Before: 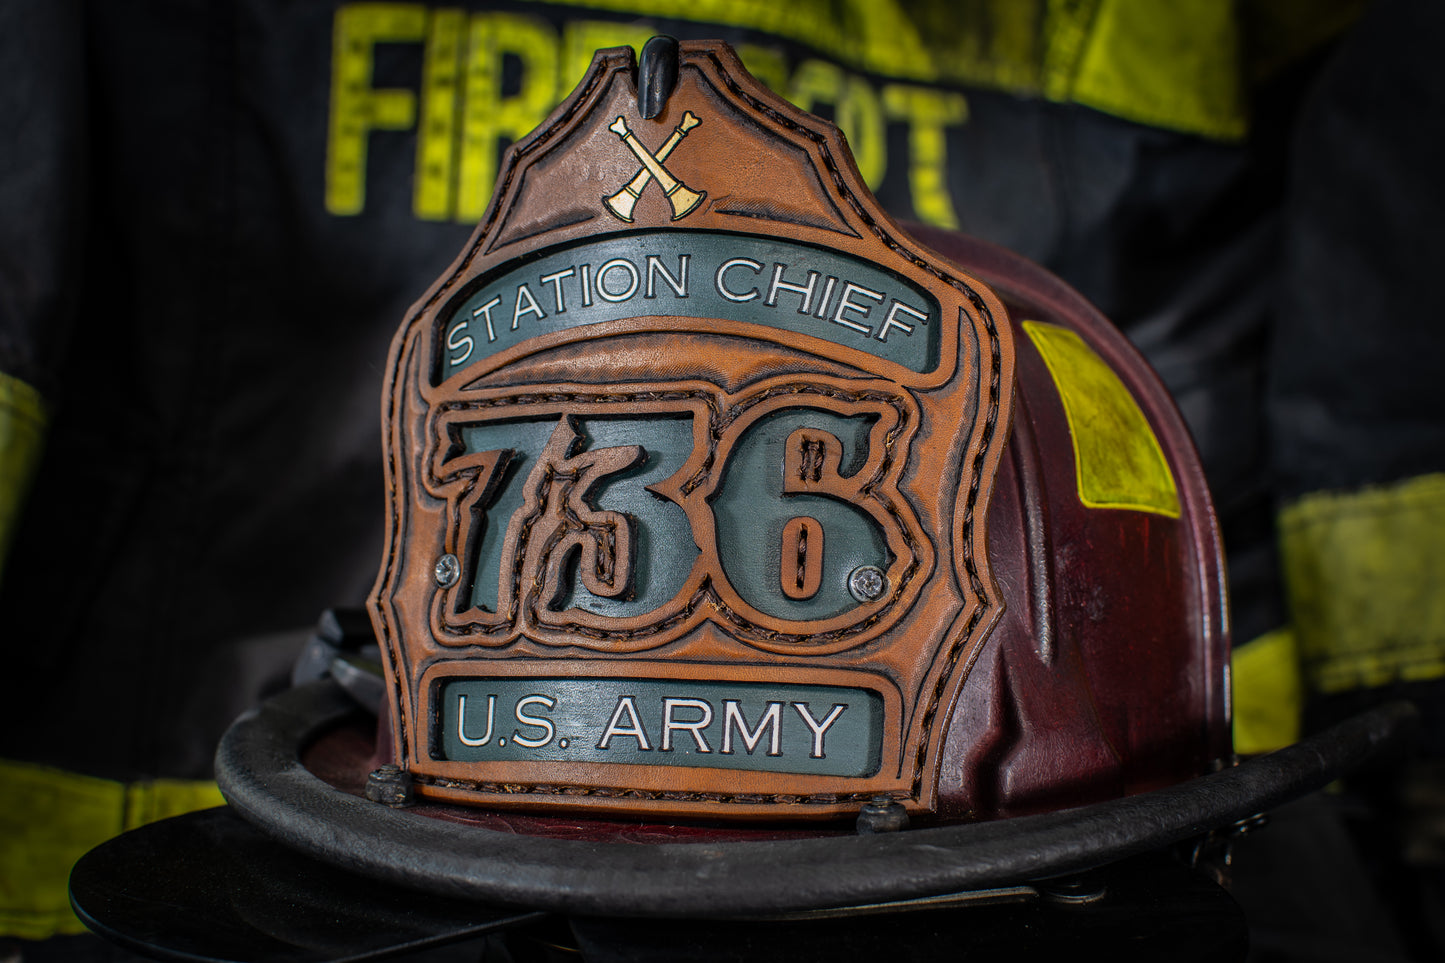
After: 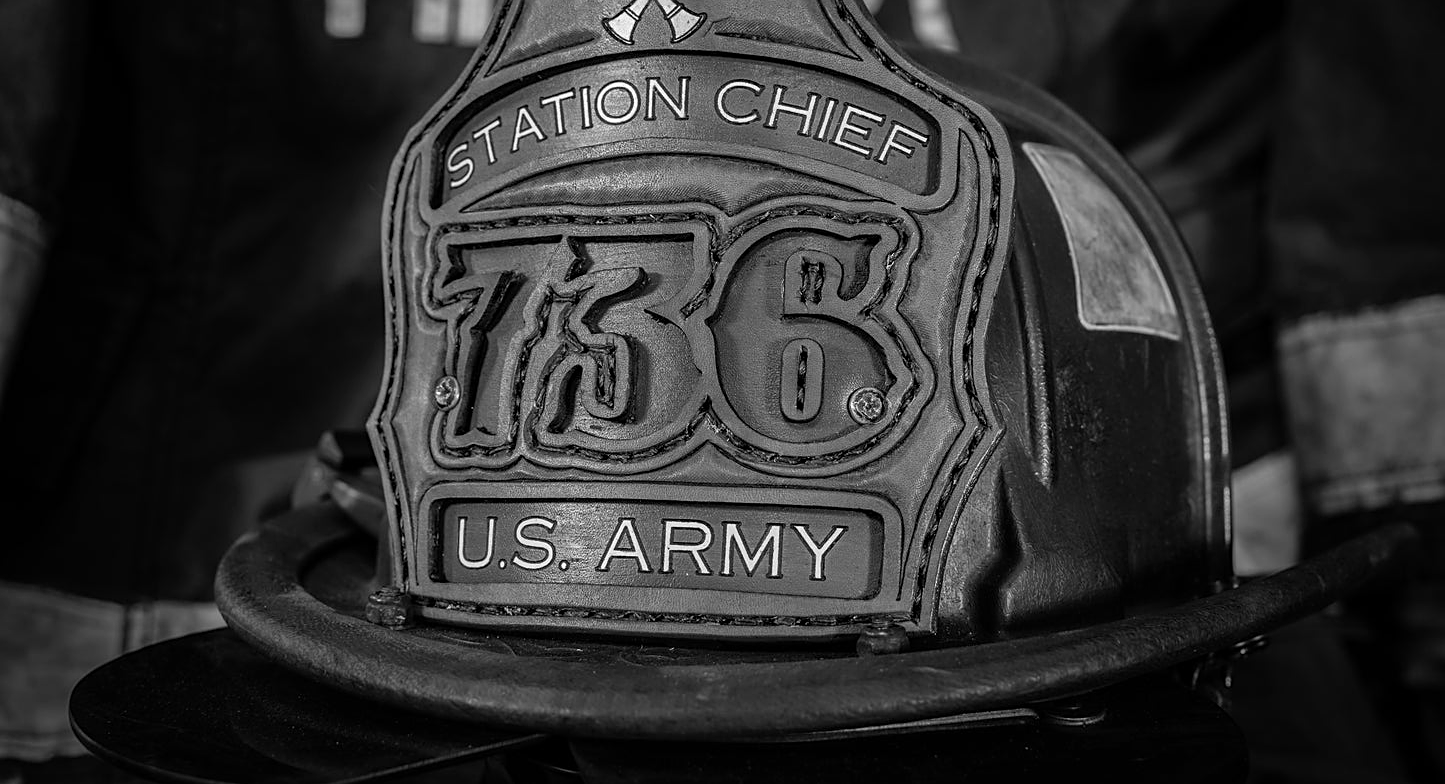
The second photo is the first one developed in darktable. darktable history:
sharpen: on, module defaults
crop and rotate: top 18.507%
monochrome: on, module defaults
